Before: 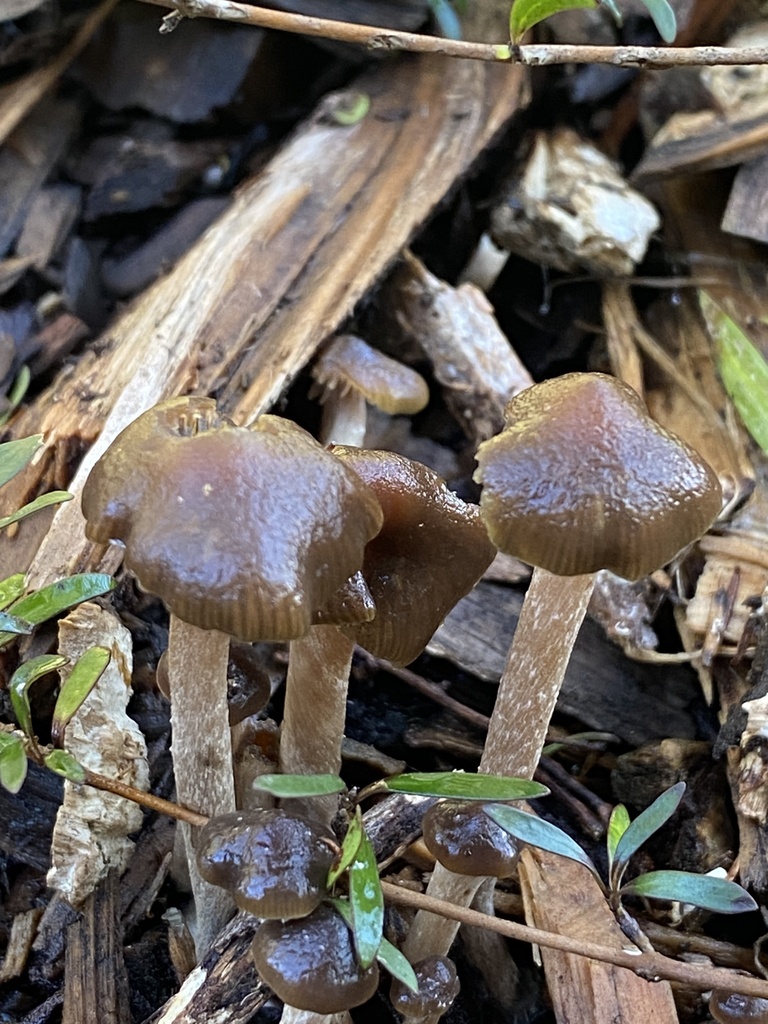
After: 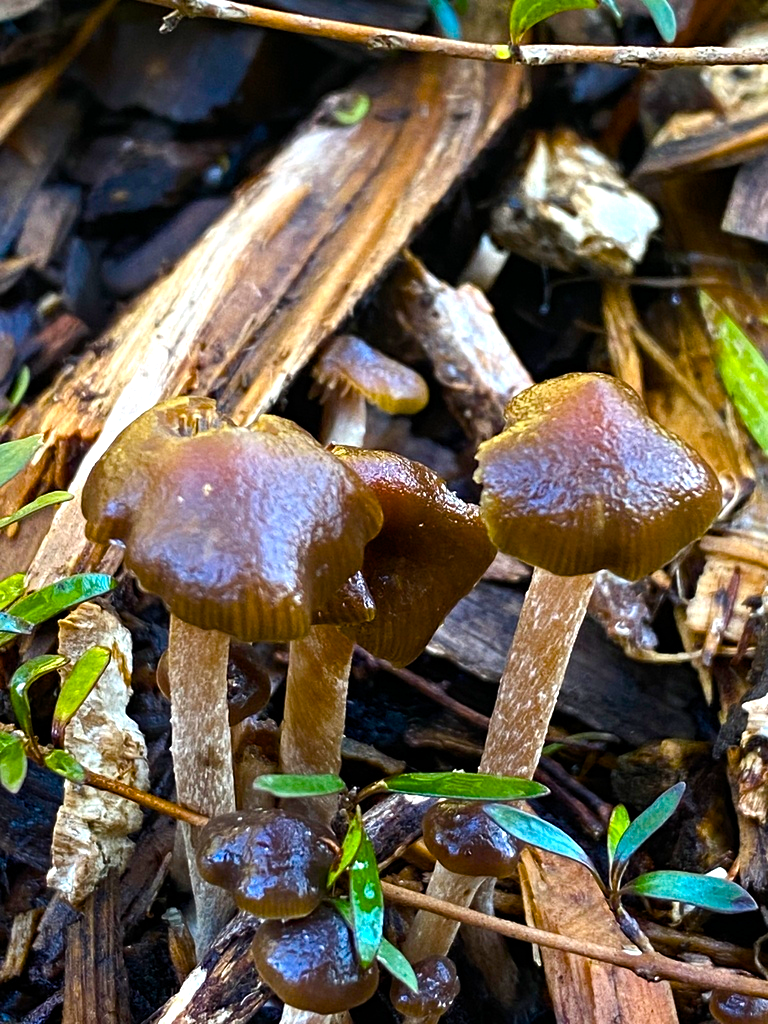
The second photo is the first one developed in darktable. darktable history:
color balance rgb: linear chroma grading › global chroma 20.254%, perceptual saturation grading › global saturation 40.916%, perceptual saturation grading › highlights -25.77%, perceptual saturation grading › mid-tones 34.876%, perceptual saturation grading › shadows 35.627%, perceptual brilliance grading › highlights 14.303%, perceptual brilliance grading › mid-tones -5.561%, perceptual brilliance grading › shadows -26.159%, global vibrance 9.803%
